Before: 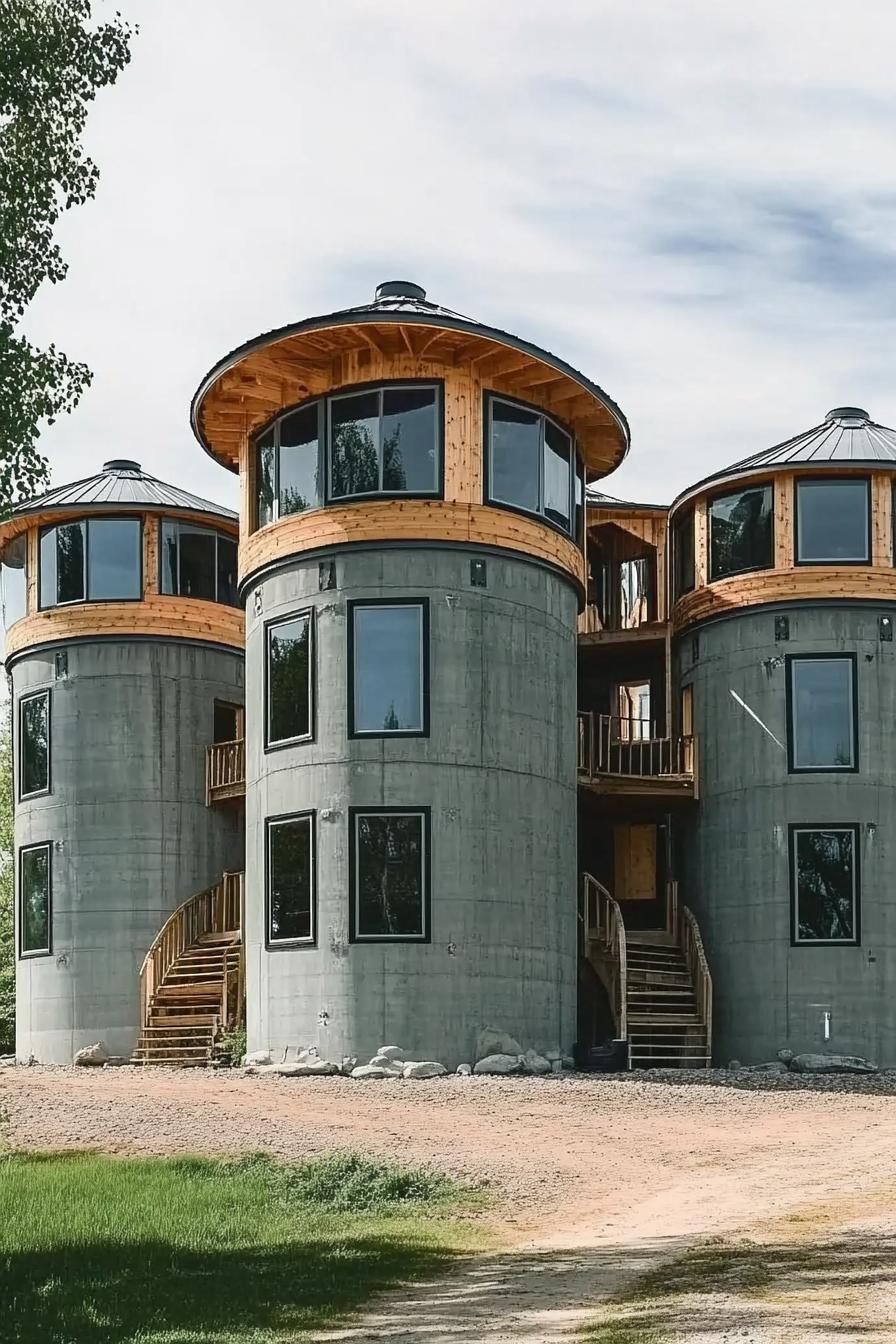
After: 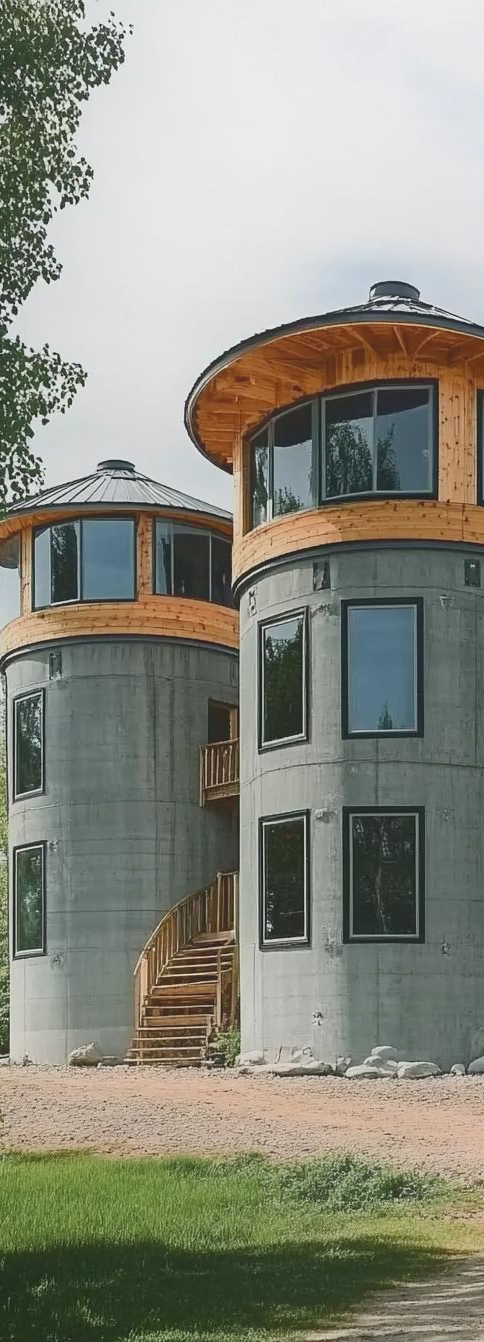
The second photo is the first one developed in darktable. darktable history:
crop: left 0.717%, right 45.205%, bottom 0.09%
local contrast: detail 71%
